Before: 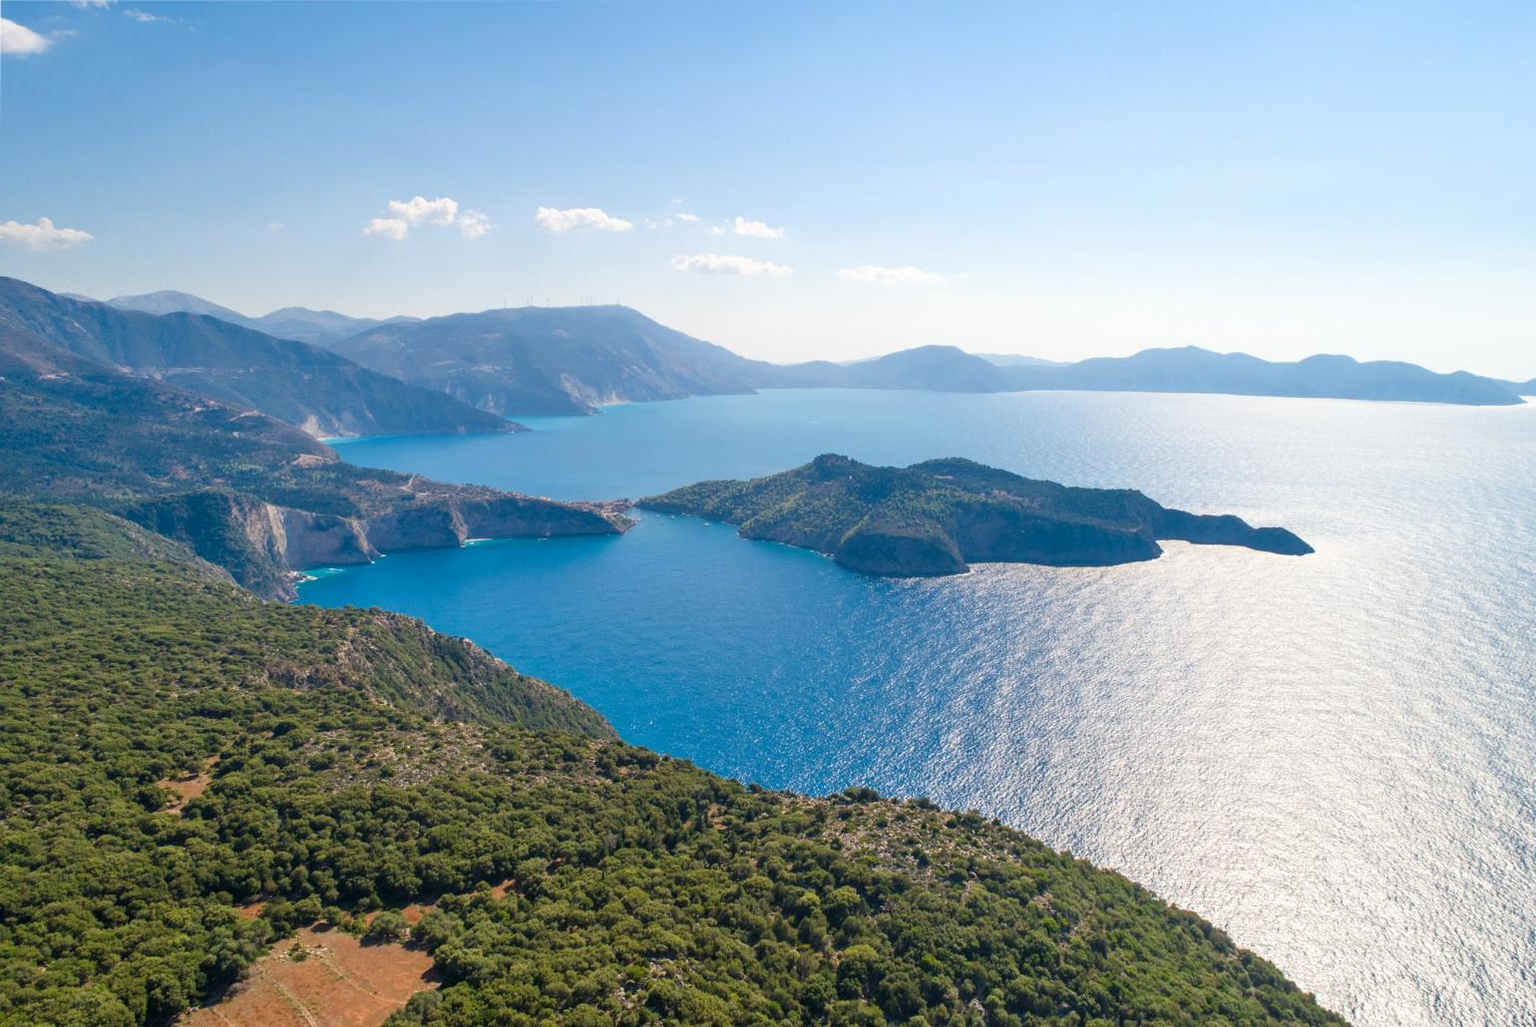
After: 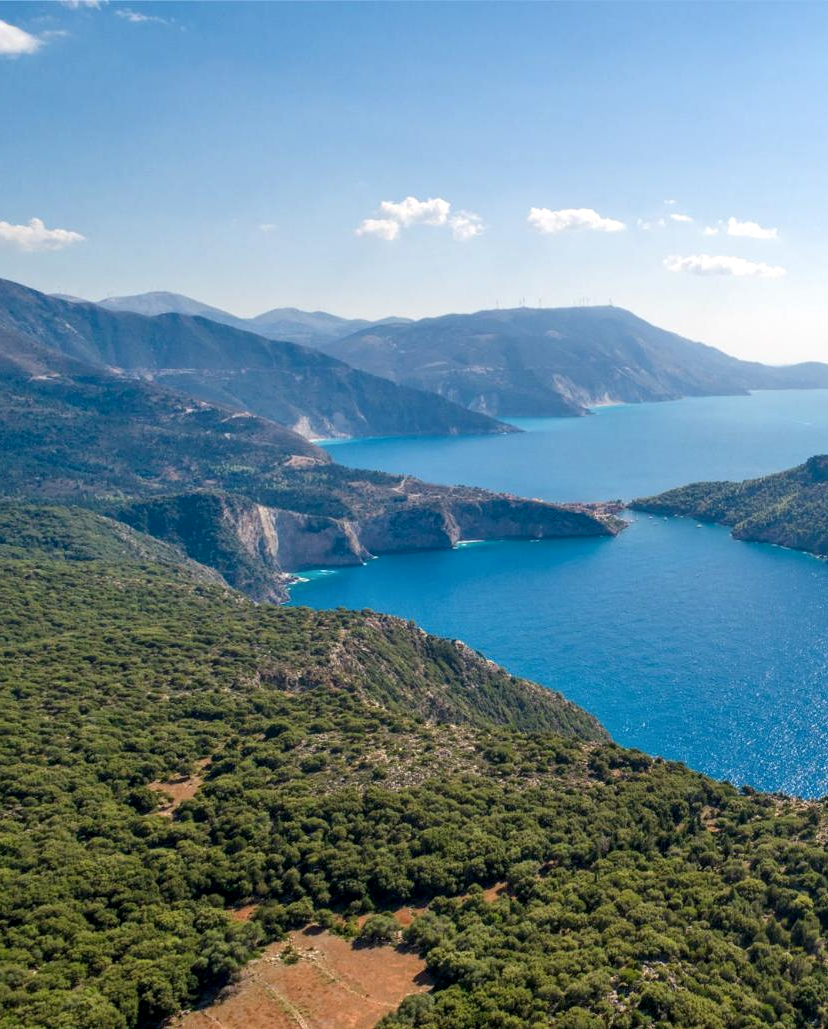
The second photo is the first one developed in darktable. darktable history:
crop: left 0.587%, right 45.588%, bottom 0.086%
local contrast: shadows 94%
